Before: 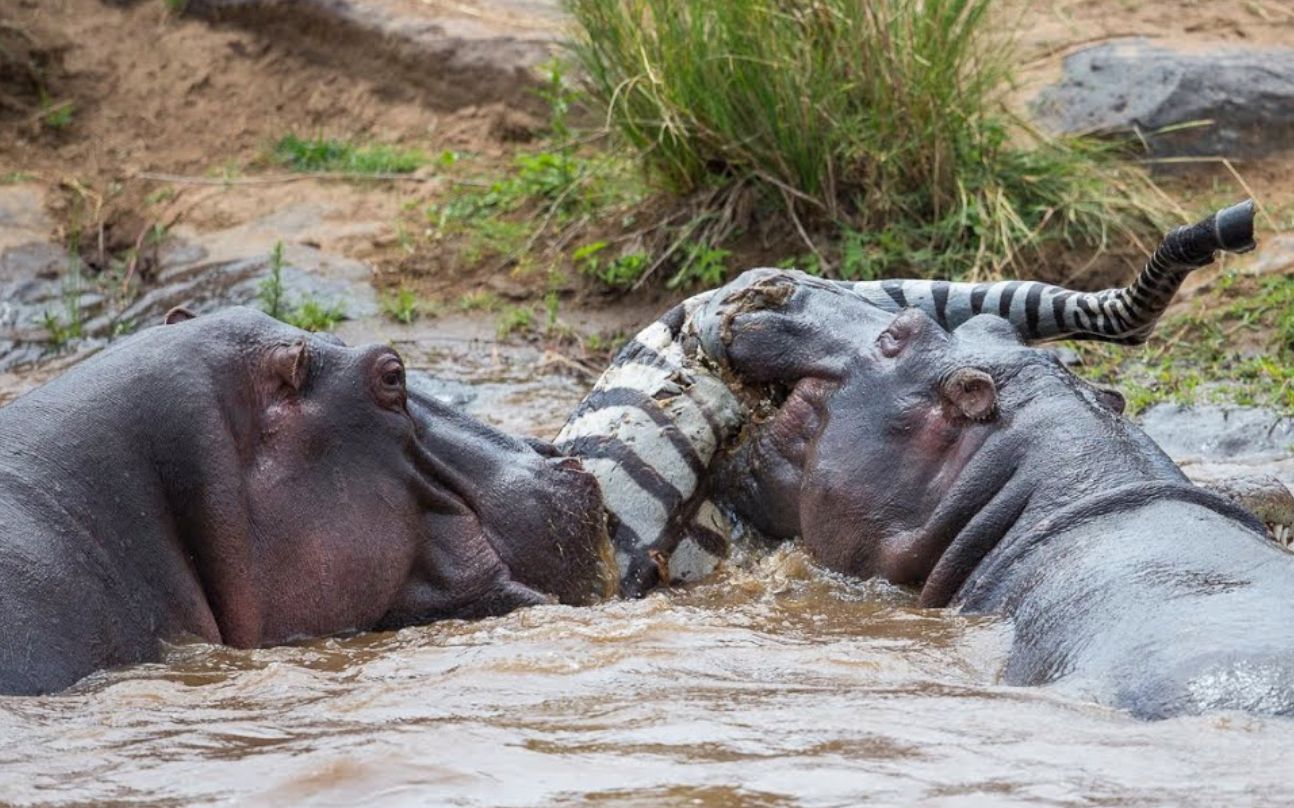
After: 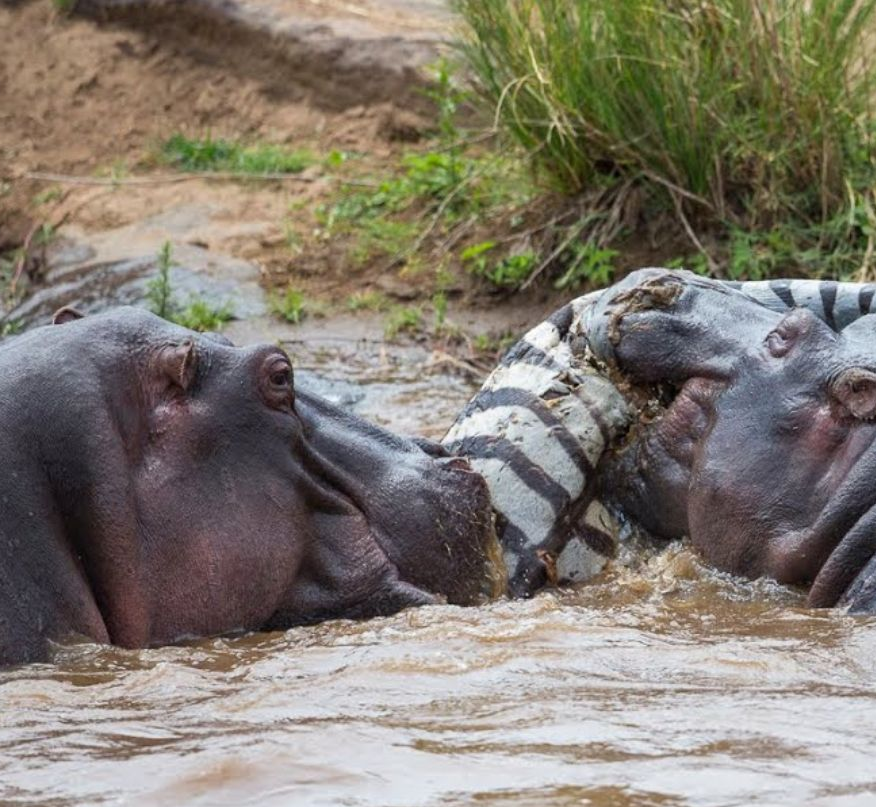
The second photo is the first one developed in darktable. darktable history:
crop and rotate: left 8.7%, right 23.587%
